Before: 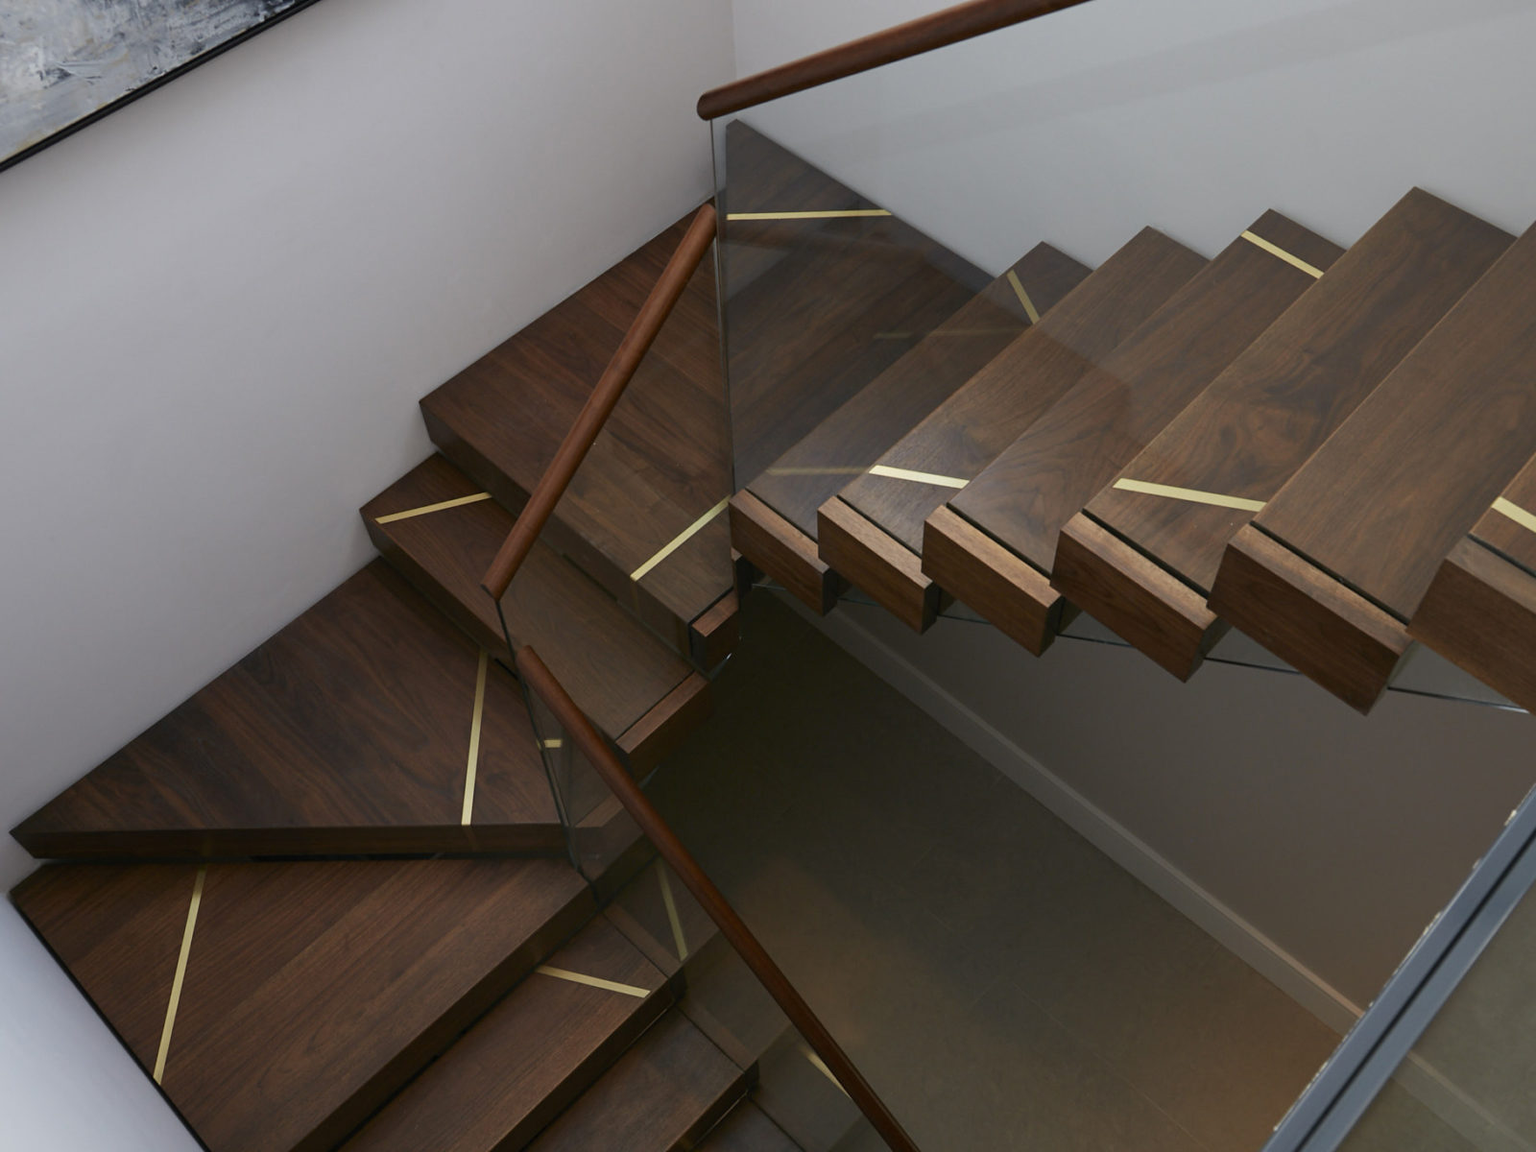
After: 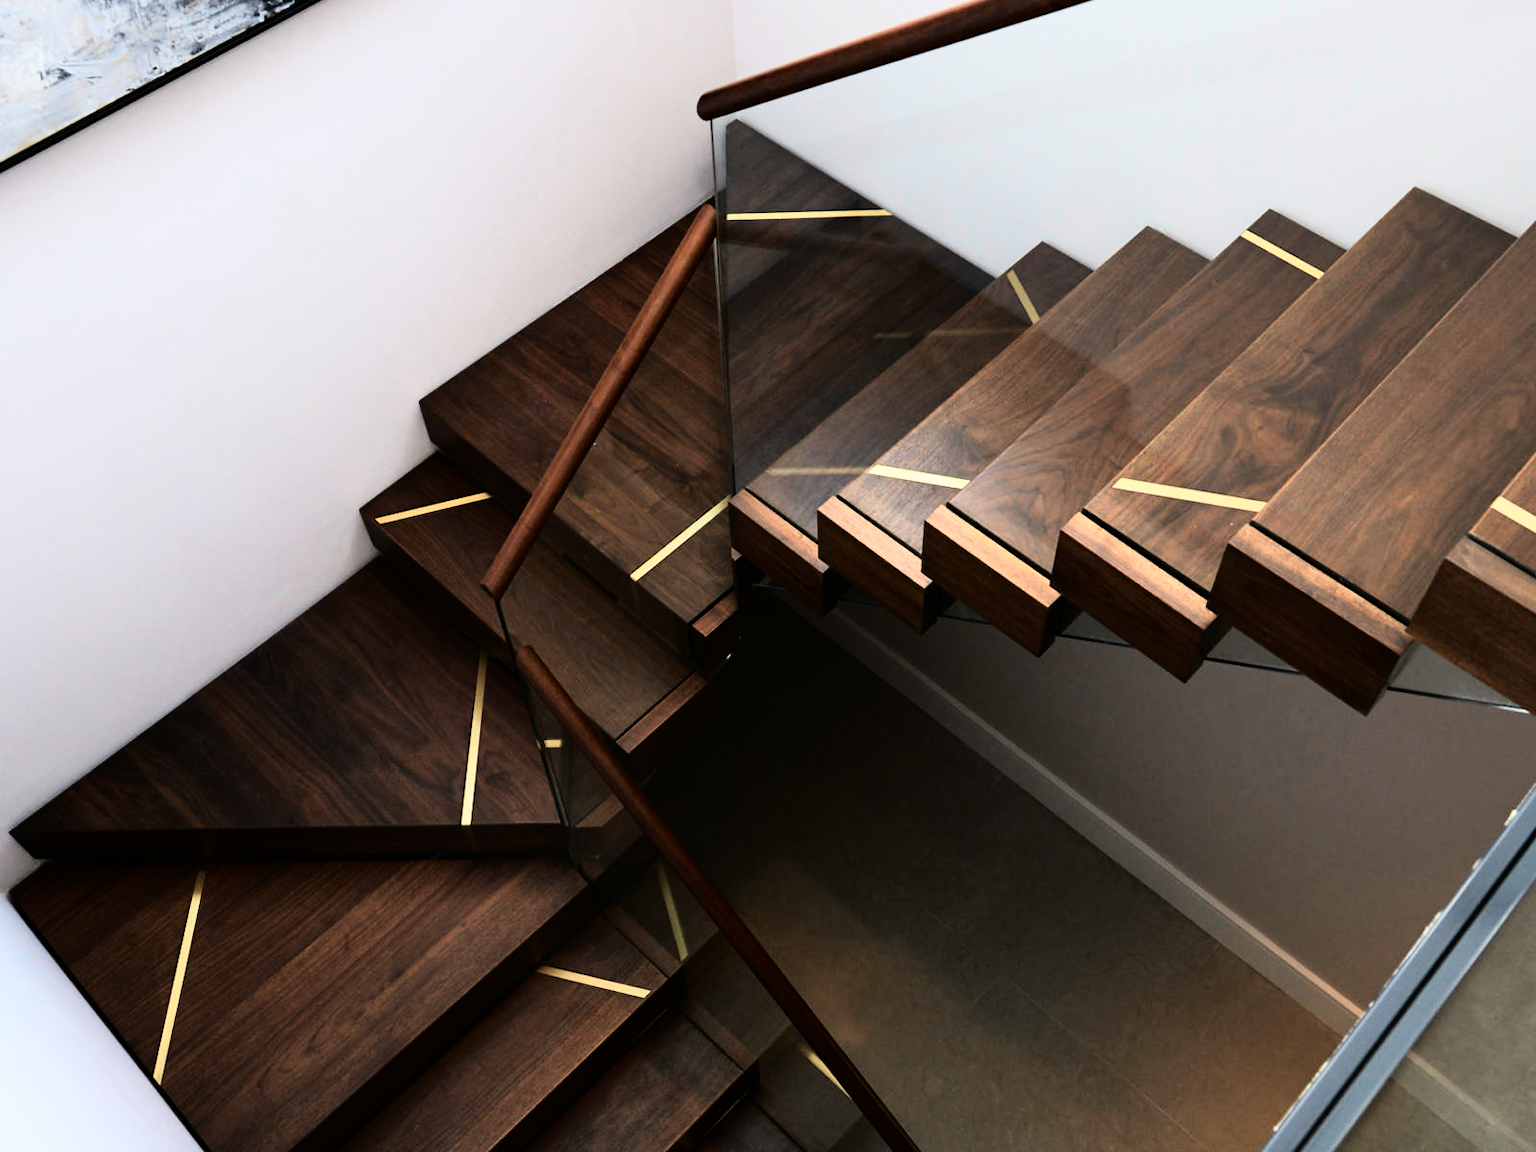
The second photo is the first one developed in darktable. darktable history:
rgb curve: curves: ch0 [(0, 0) (0.21, 0.15) (0.24, 0.21) (0.5, 0.75) (0.75, 0.96) (0.89, 0.99) (1, 1)]; ch1 [(0, 0.02) (0.21, 0.13) (0.25, 0.2) (0.5, 0.67) (0.75, 0.9) (0.89, 0.97) (1, 1)]; ch2 [(0, 0.02) (0.21, 0.13) (0.25, 0.2) (0.5, 0.67) (0.75, 0.9) (0.89, 0.97) (1, 1)], compensate middle gray true
